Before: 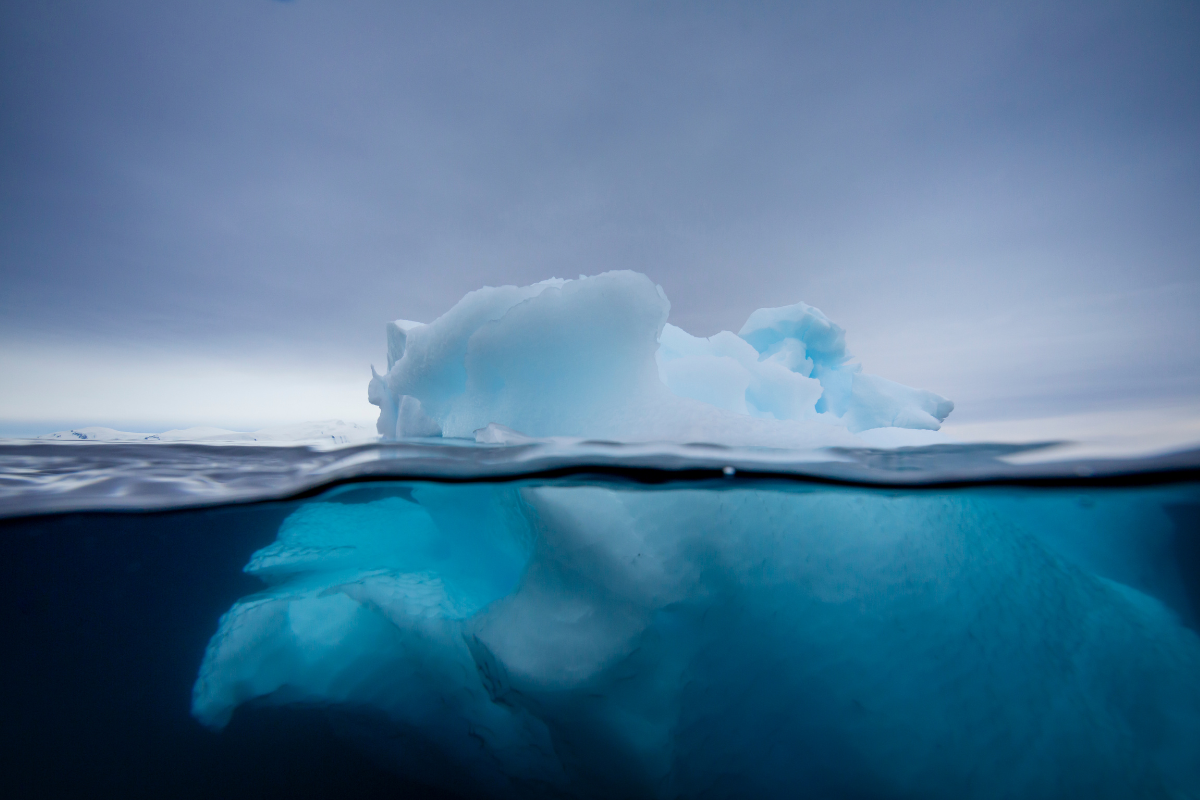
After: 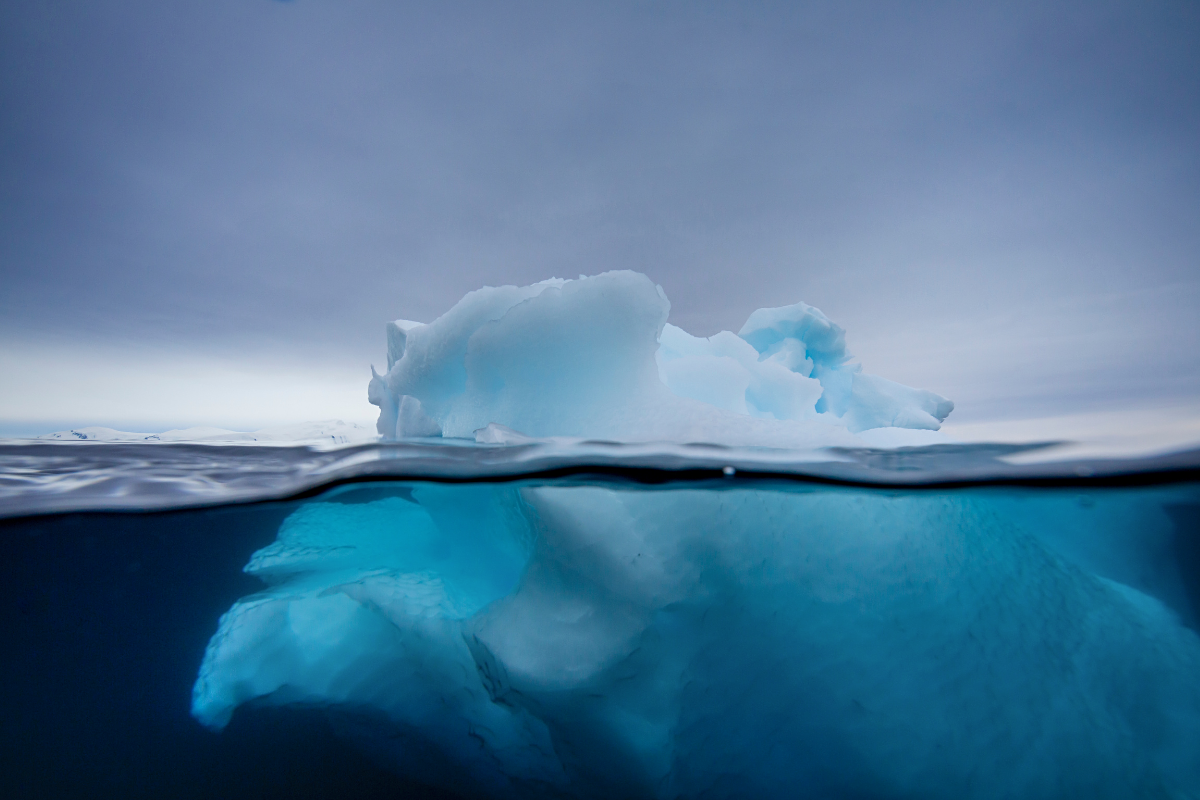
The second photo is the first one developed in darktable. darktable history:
shadows and highlights: low approximation 0.01, soften with gaussian
sharpen: amount 0.211
